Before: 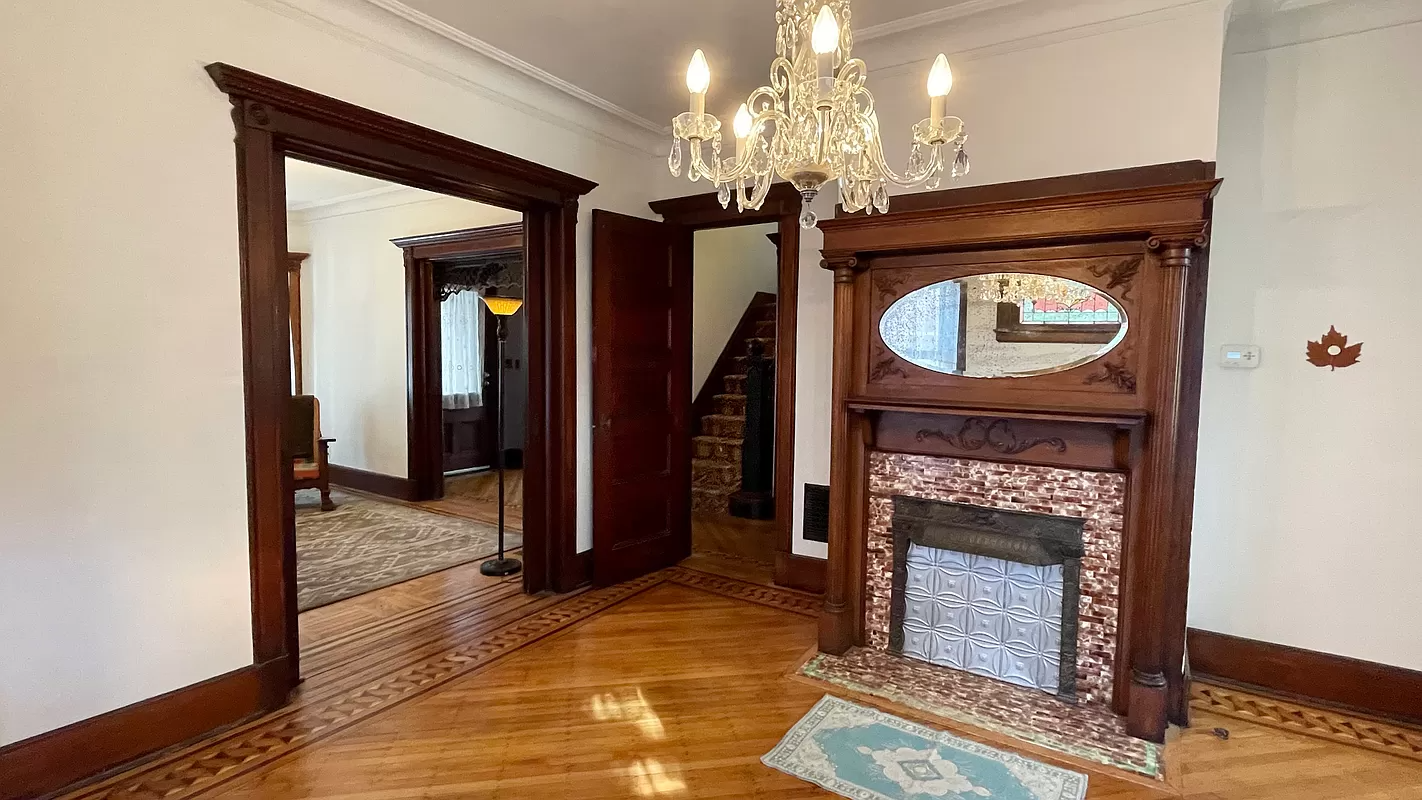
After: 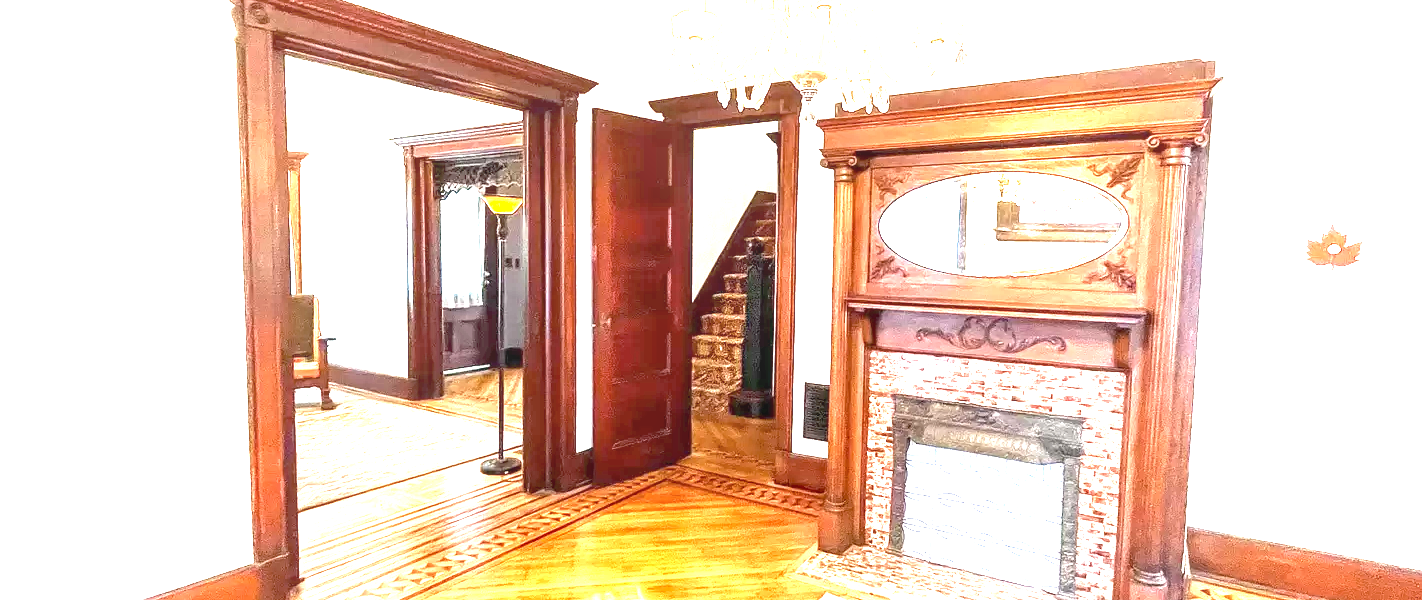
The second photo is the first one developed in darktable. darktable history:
exposure: exposure 2.979 EV, compensate highlight preservation false
crop and rotate: top 12.632%, bottom 12.25%
local contrast: on, module defaults
